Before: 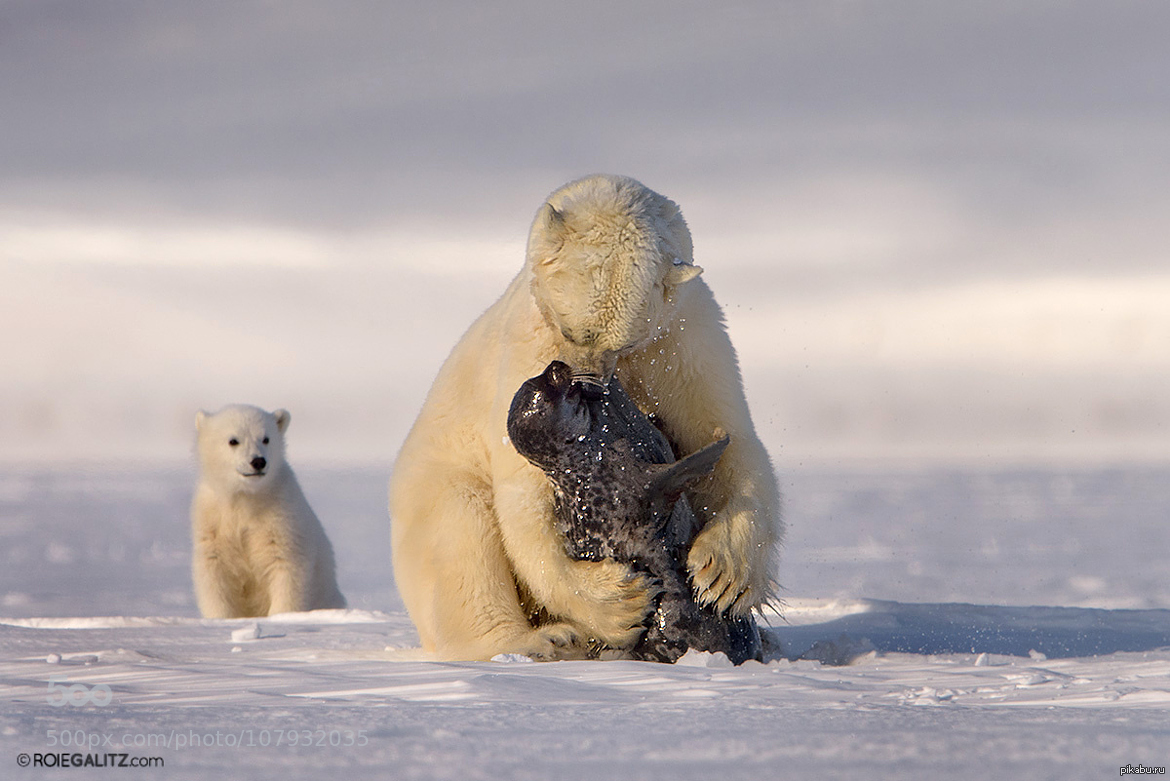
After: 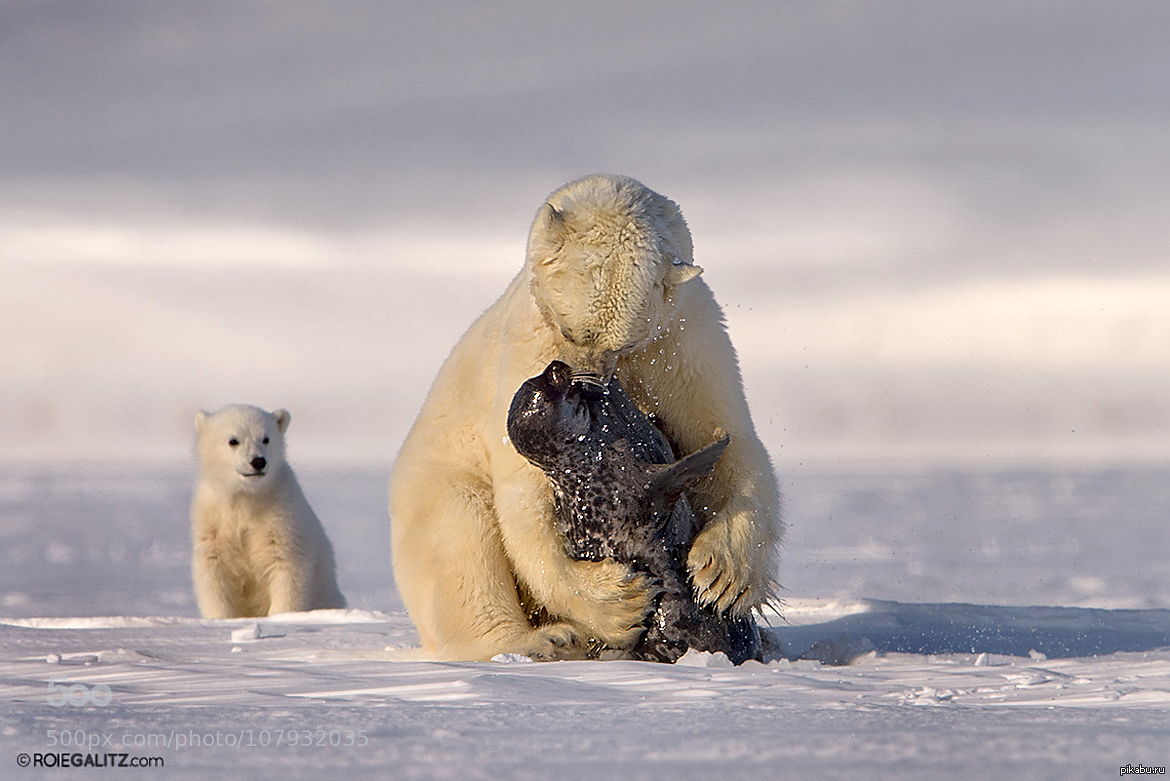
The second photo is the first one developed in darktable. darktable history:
local contrast: mode bilateral grid, contrast 20, coarseness 50, detail 120%, midtone range 0.2
sharpen: radius 1.864, amount 0.398, threshold 1.271
